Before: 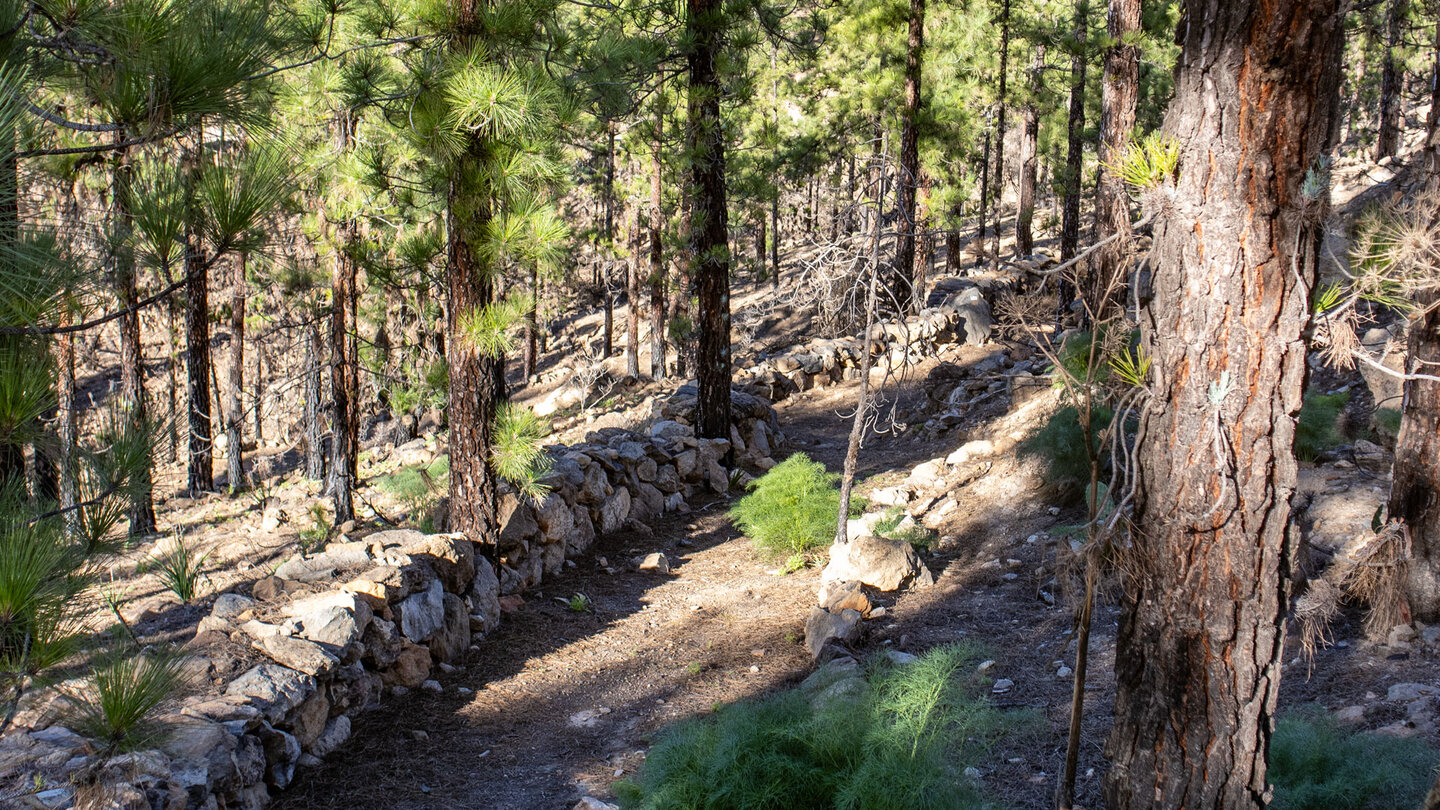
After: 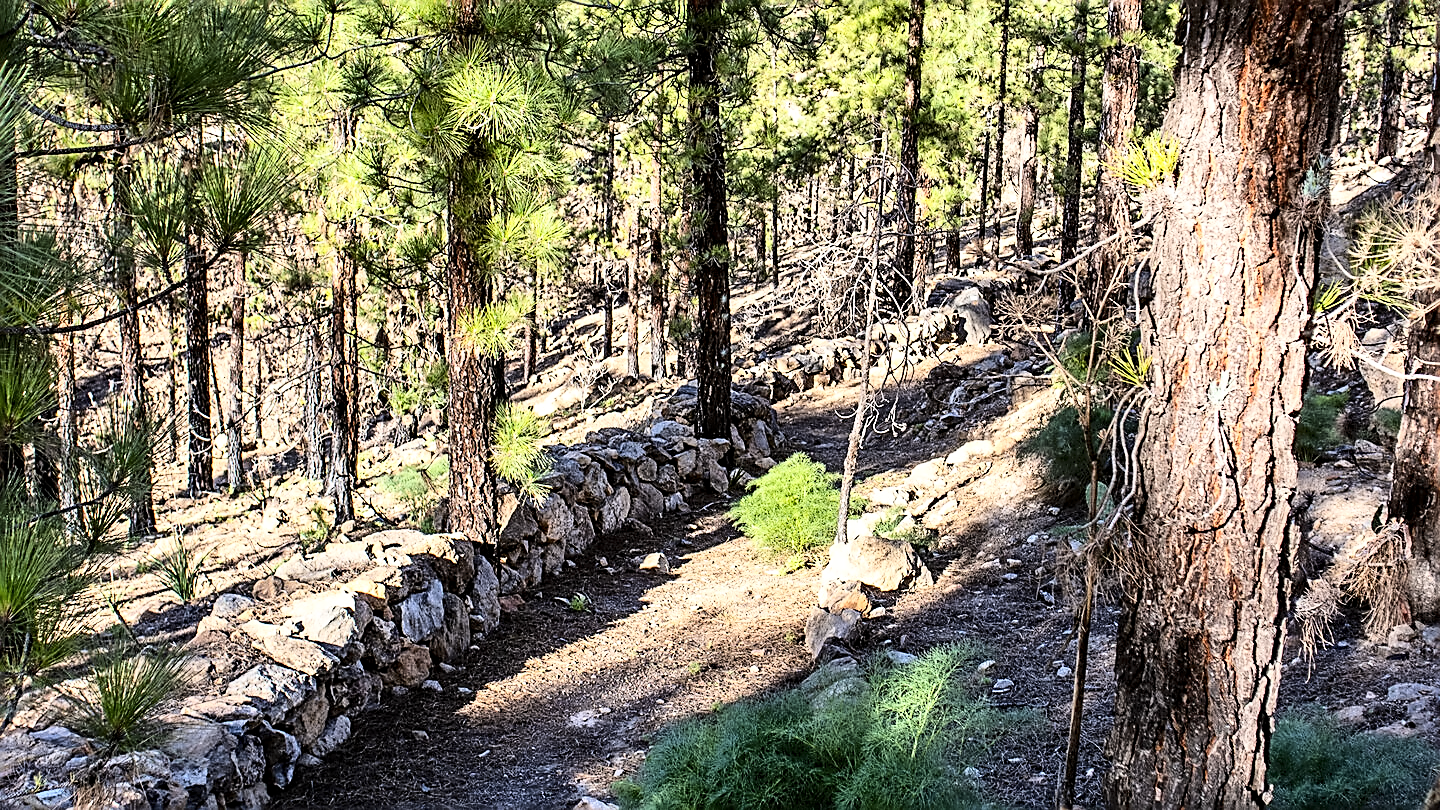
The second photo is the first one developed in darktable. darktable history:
tone equalizer: edges refinement/feathering 500, mask exposure compensation -1.57 EV, preserve details no
sharpen: amount 0.991
base curve: curves: ch0 [(0, 0) (0.028, 0.03) (0.121, 0.232) (0.46, 0.748) (0.859, 0.968) (1, 1)]
contrast equalizer: y [[0.5, 0.542, 0.583, 0.625, 0.667, 0.708], [0.5 ×6], [0.5 ×6], [0, 0.033, 0.067, 0.1, 0.133, 0.167], [0, 0.05, 0.1, 0.15, 0.2, 0.25]], mix 0.289
